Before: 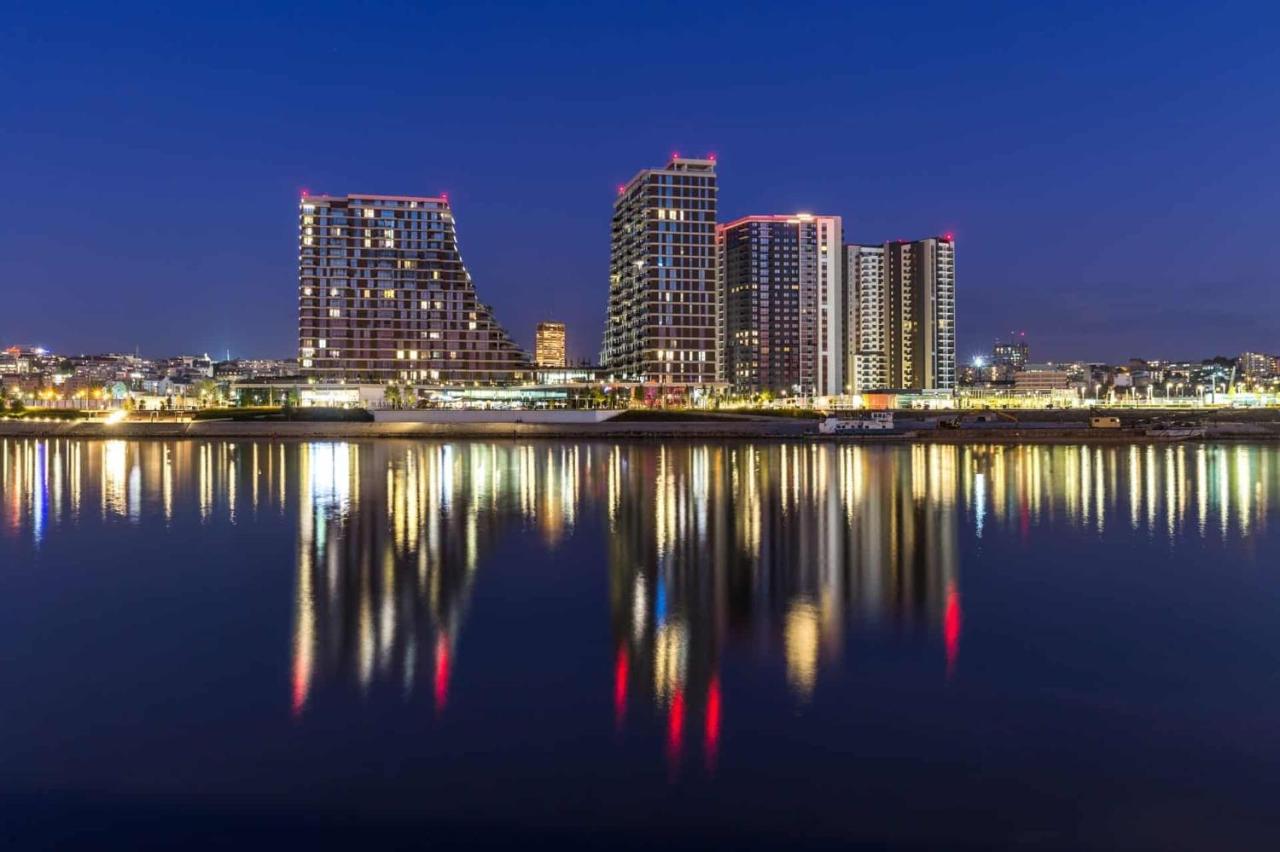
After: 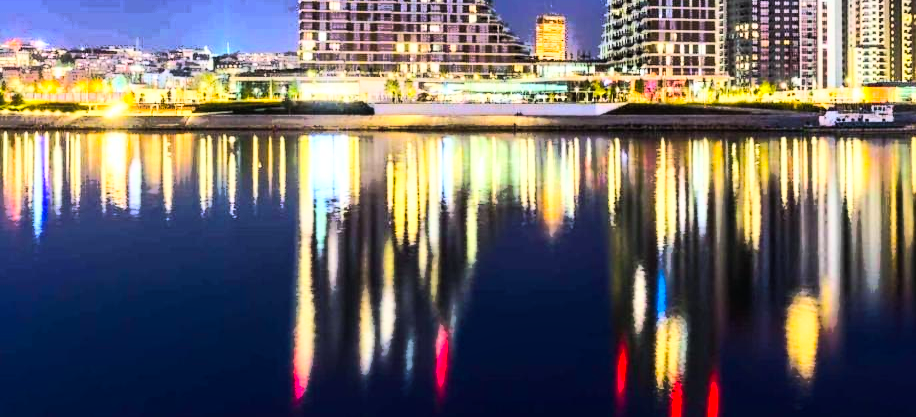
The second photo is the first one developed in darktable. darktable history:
crop: top 36.143%, right 28.402%, bottom 14.907%
shadows and highlights: shadows -56.05, highlights 86.23, soften with gaussian
contrast brightness saturation: contrast 0.048, brightness 0.061, saturation 0.014
tone equalizer: edges refinement/feathering 500, mask exposure compensation -1.57 EV, preserve details guided filter
color balance rgb: power › chroma 0.483%, power › hue 215.31°, perceptual saturation grading › global saturation 25.401%, global vibrance 20.557%
base curve: curves: ch0 [(0, 0) (0.007, 0.004) (0.027, 0.03) (0.046, 0.07) (0.207, 0.54) (0.442, 0.872) (0.673, 0.972) (1, 1)]
tone curve: curves: ch0 [(0, 0) (0.003, 0.003) (0.011, 0.011) (0.025, 0.024) (0.044, 0.043) (0.069, 0.067) (0.1, 0.096) (0.136, 0.131) (0.177, 0.171) (0.224, 0.217) (0.277, 0.267) (0.335, 0.324) (0.399, 0.385) (0.468, 0.452) (0.543, 0.632) (0.623, 0.697) (0.709, 0.766) (0.801, 0.839) (0.898, 0.917) (1, 1)], color space Lab, linked channels, preserve colors none
